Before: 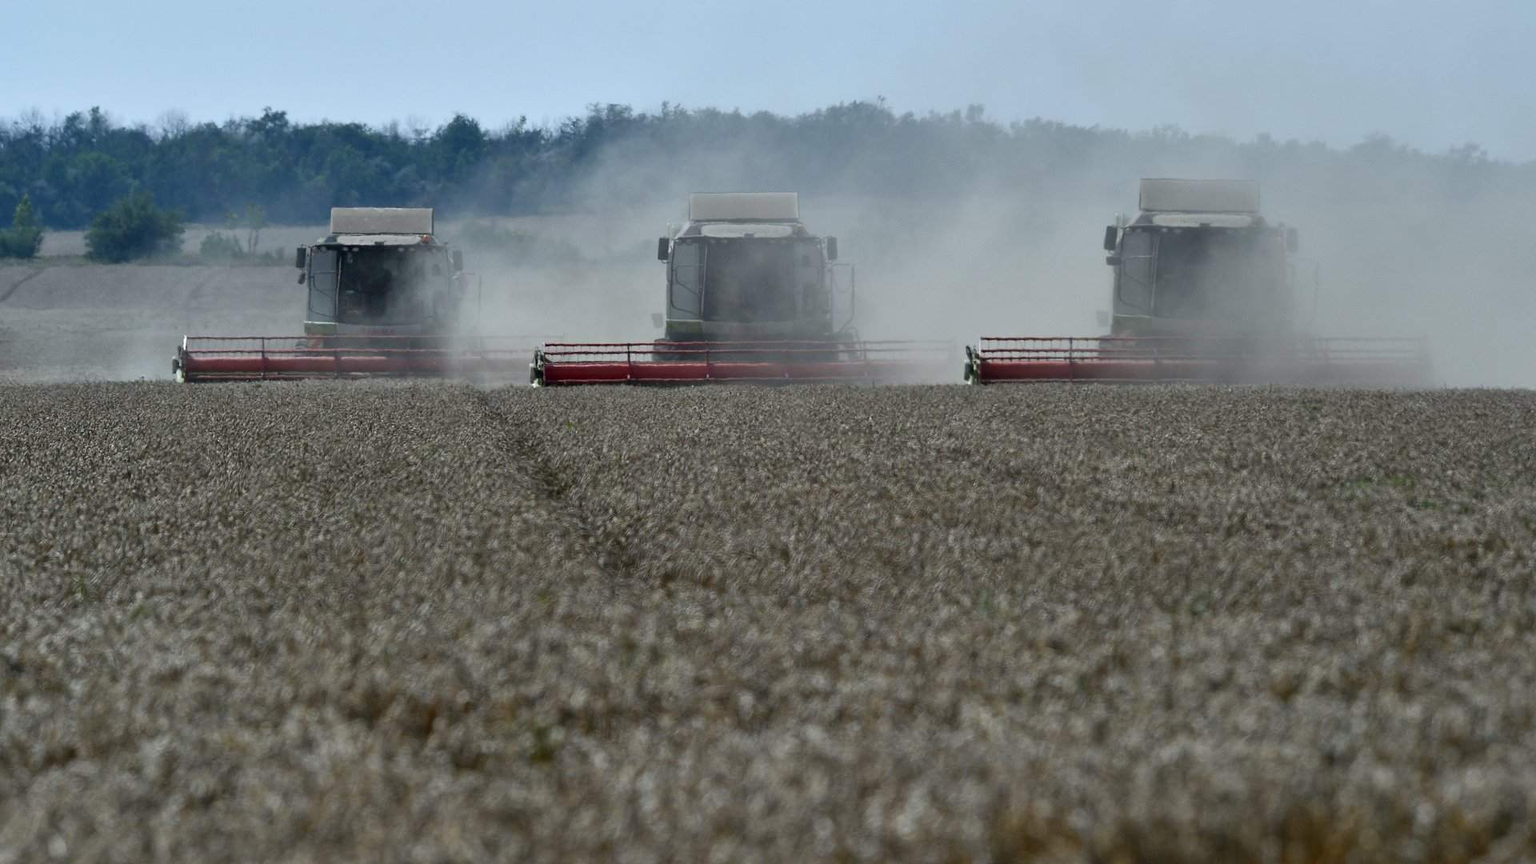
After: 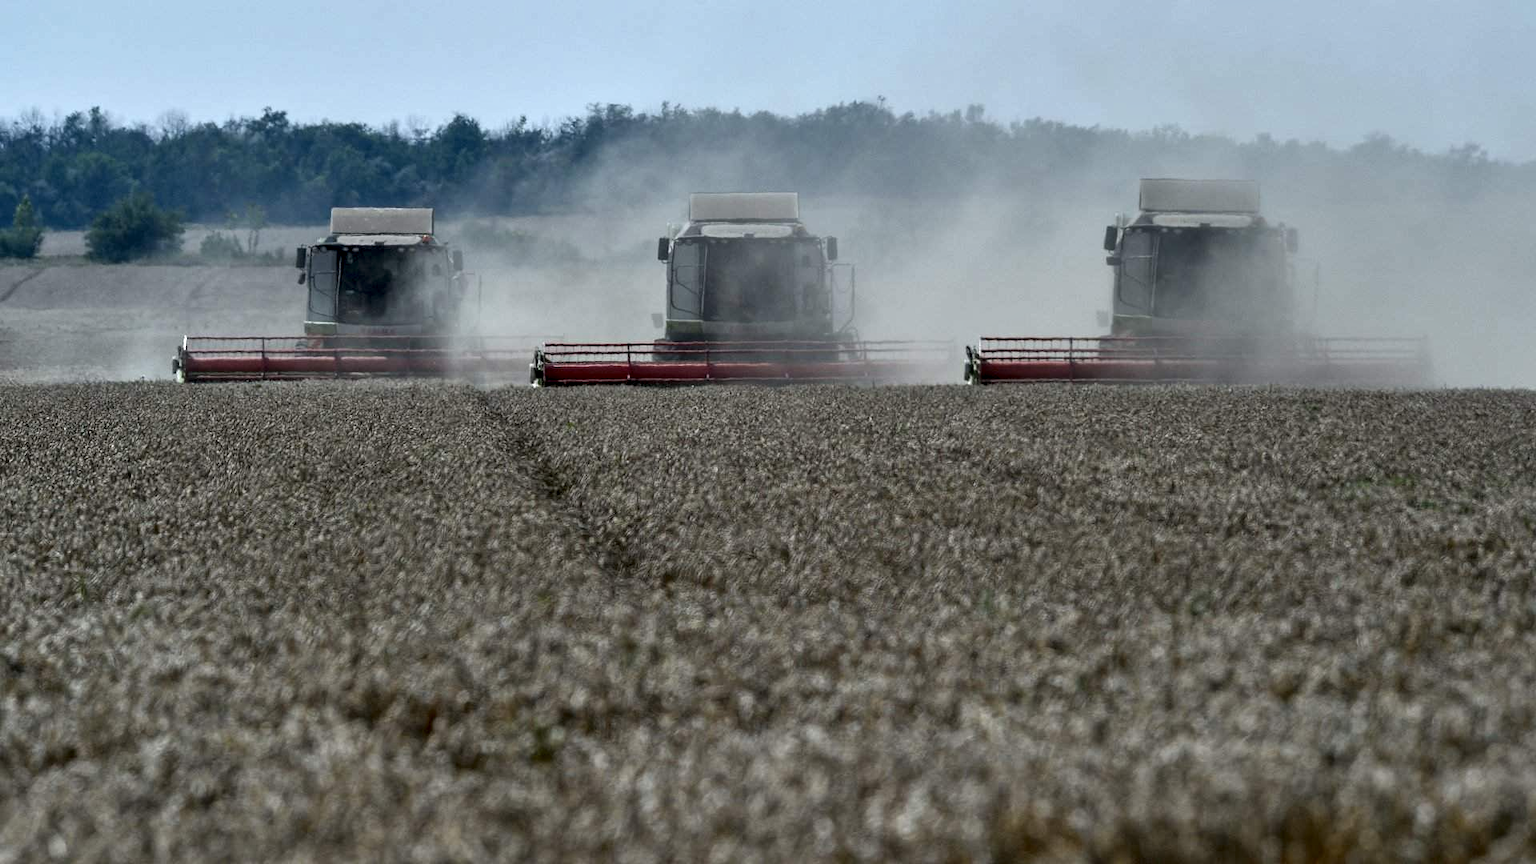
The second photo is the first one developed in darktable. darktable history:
local contrast: detail 150%
sharpen: radius 5.325, amount 0.312, threshold 26.433
